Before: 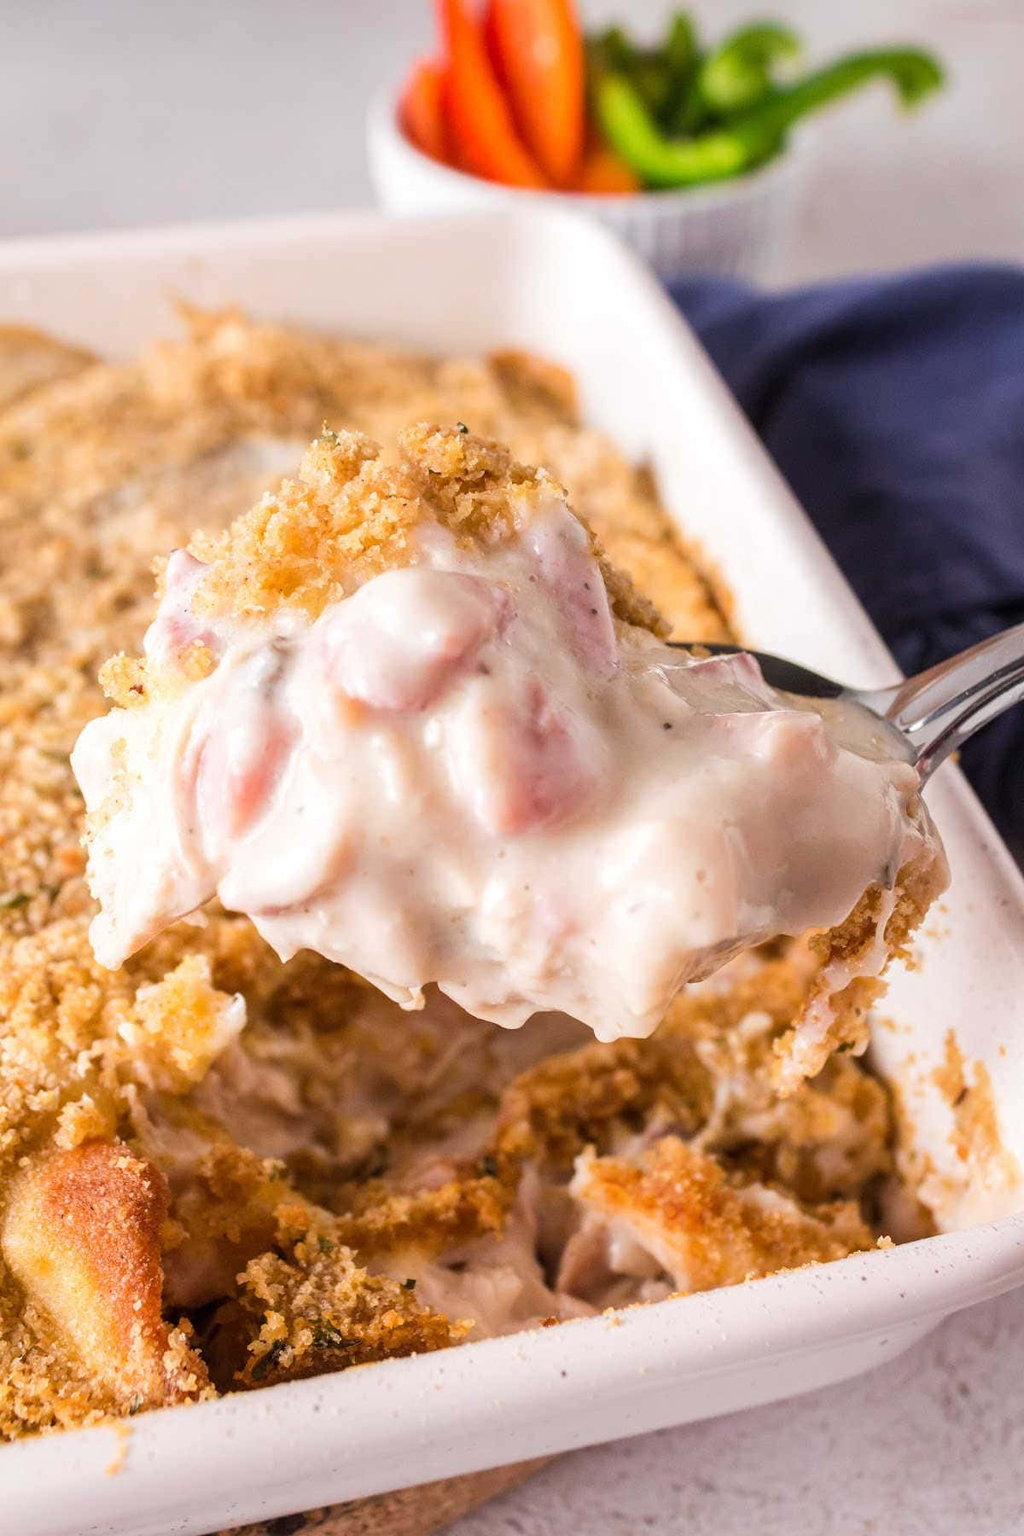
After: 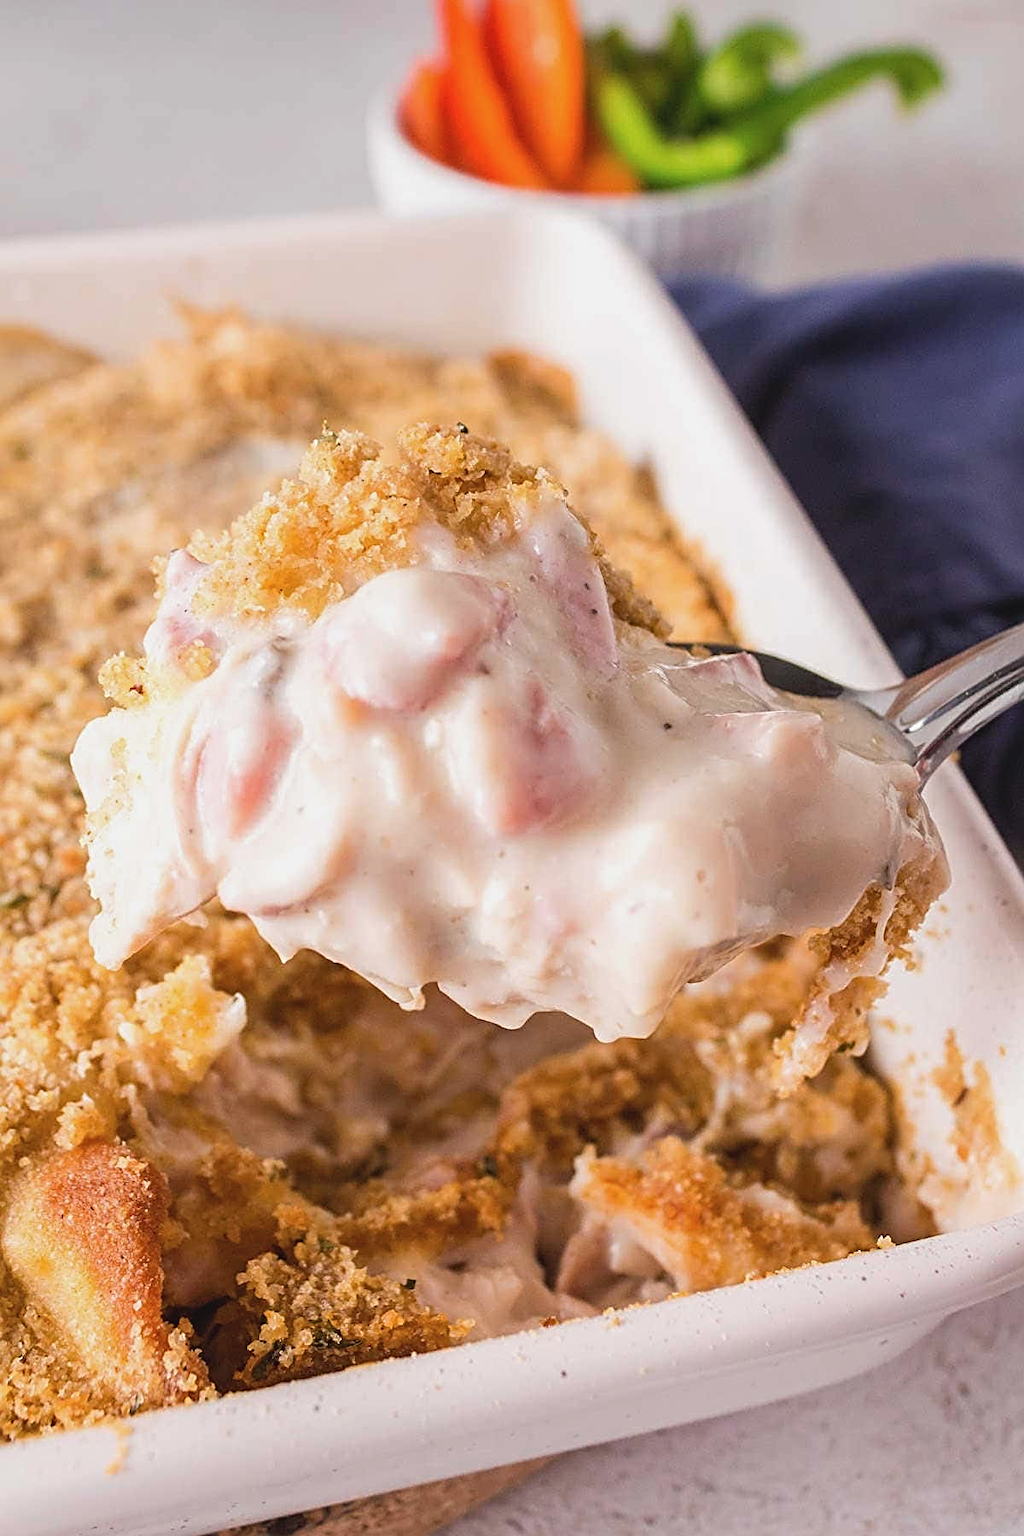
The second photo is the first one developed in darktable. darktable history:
sharpen: radius 2.668, amount 0.659
contrast brightness saturation: contrast -0.099, saturation -0.085
